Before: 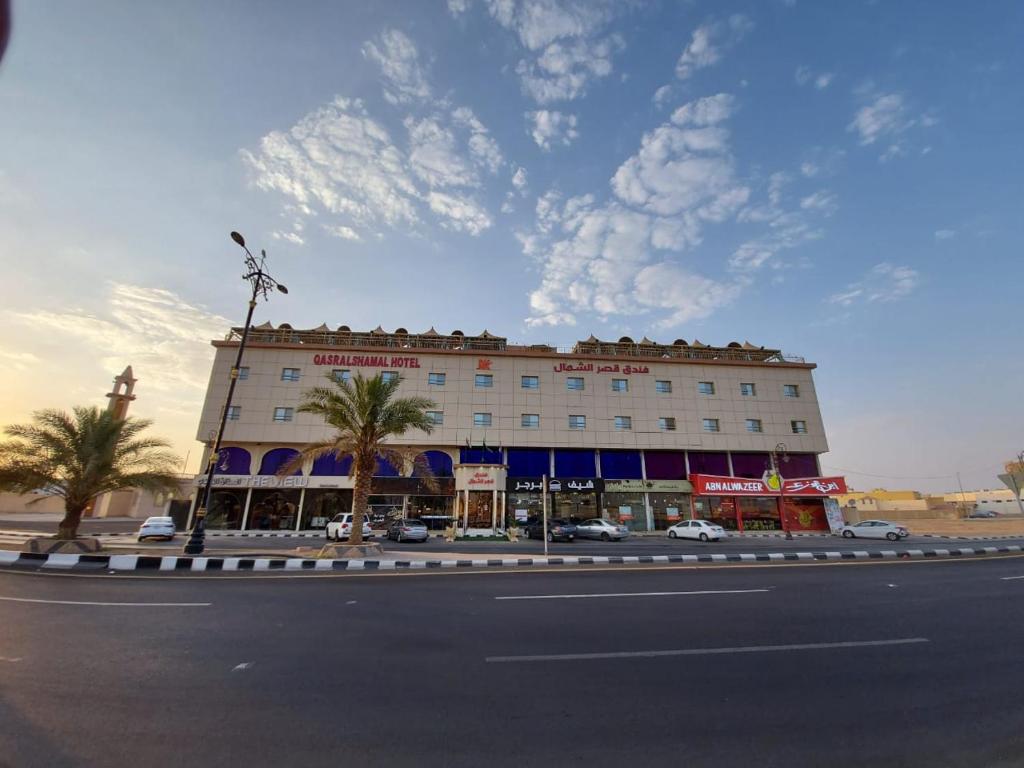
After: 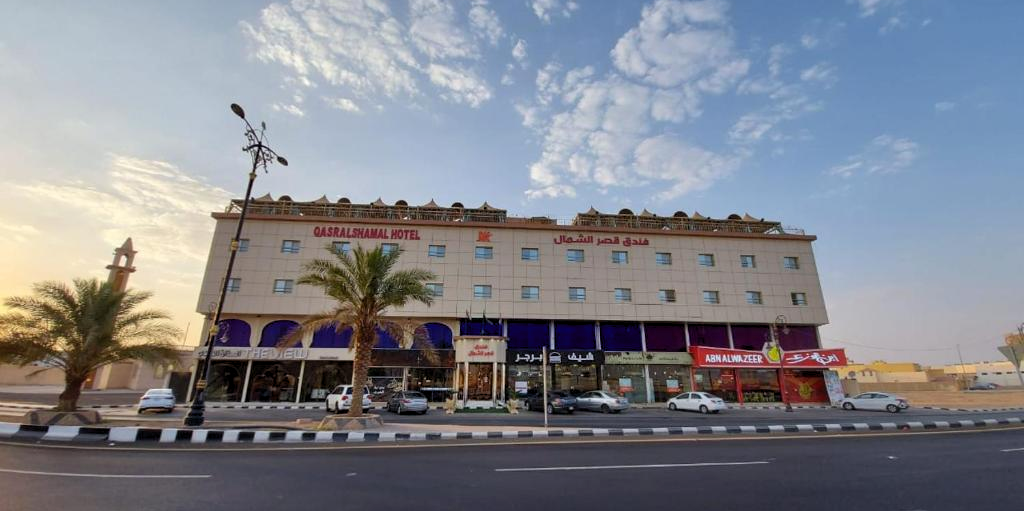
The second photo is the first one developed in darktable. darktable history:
crop: top 16.692%, bottom 16.759%
levels: levels [0.018, 0.493, 1]
